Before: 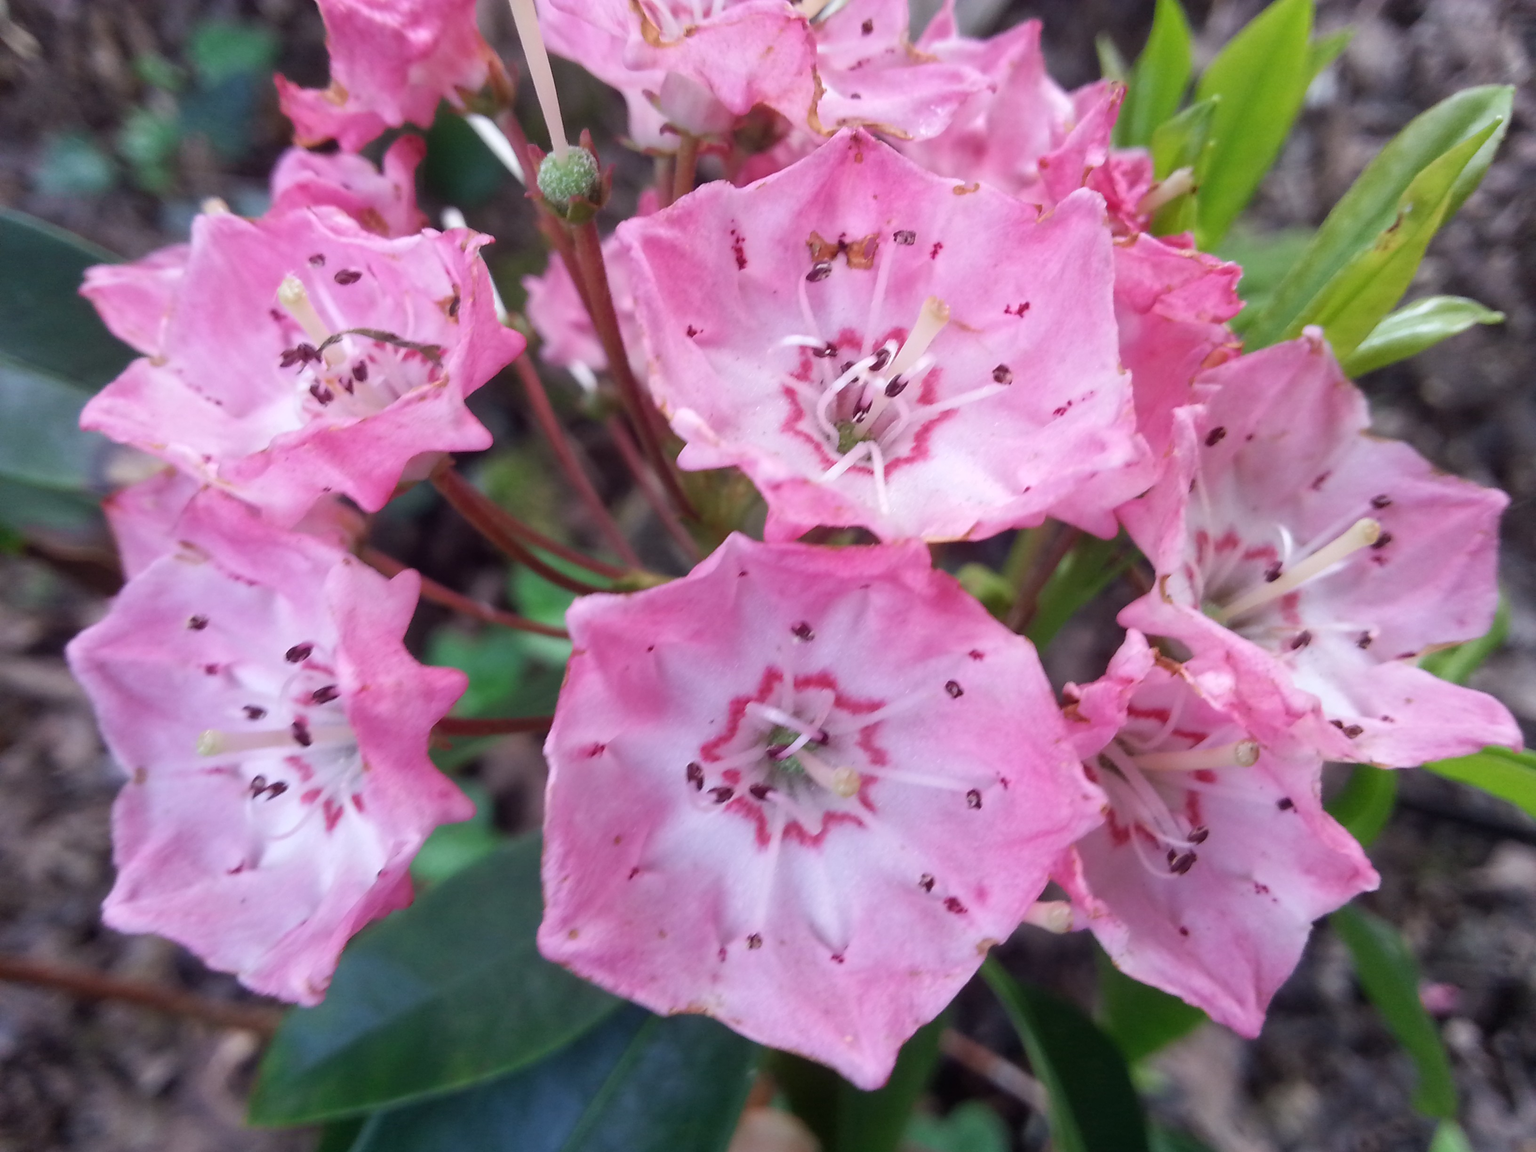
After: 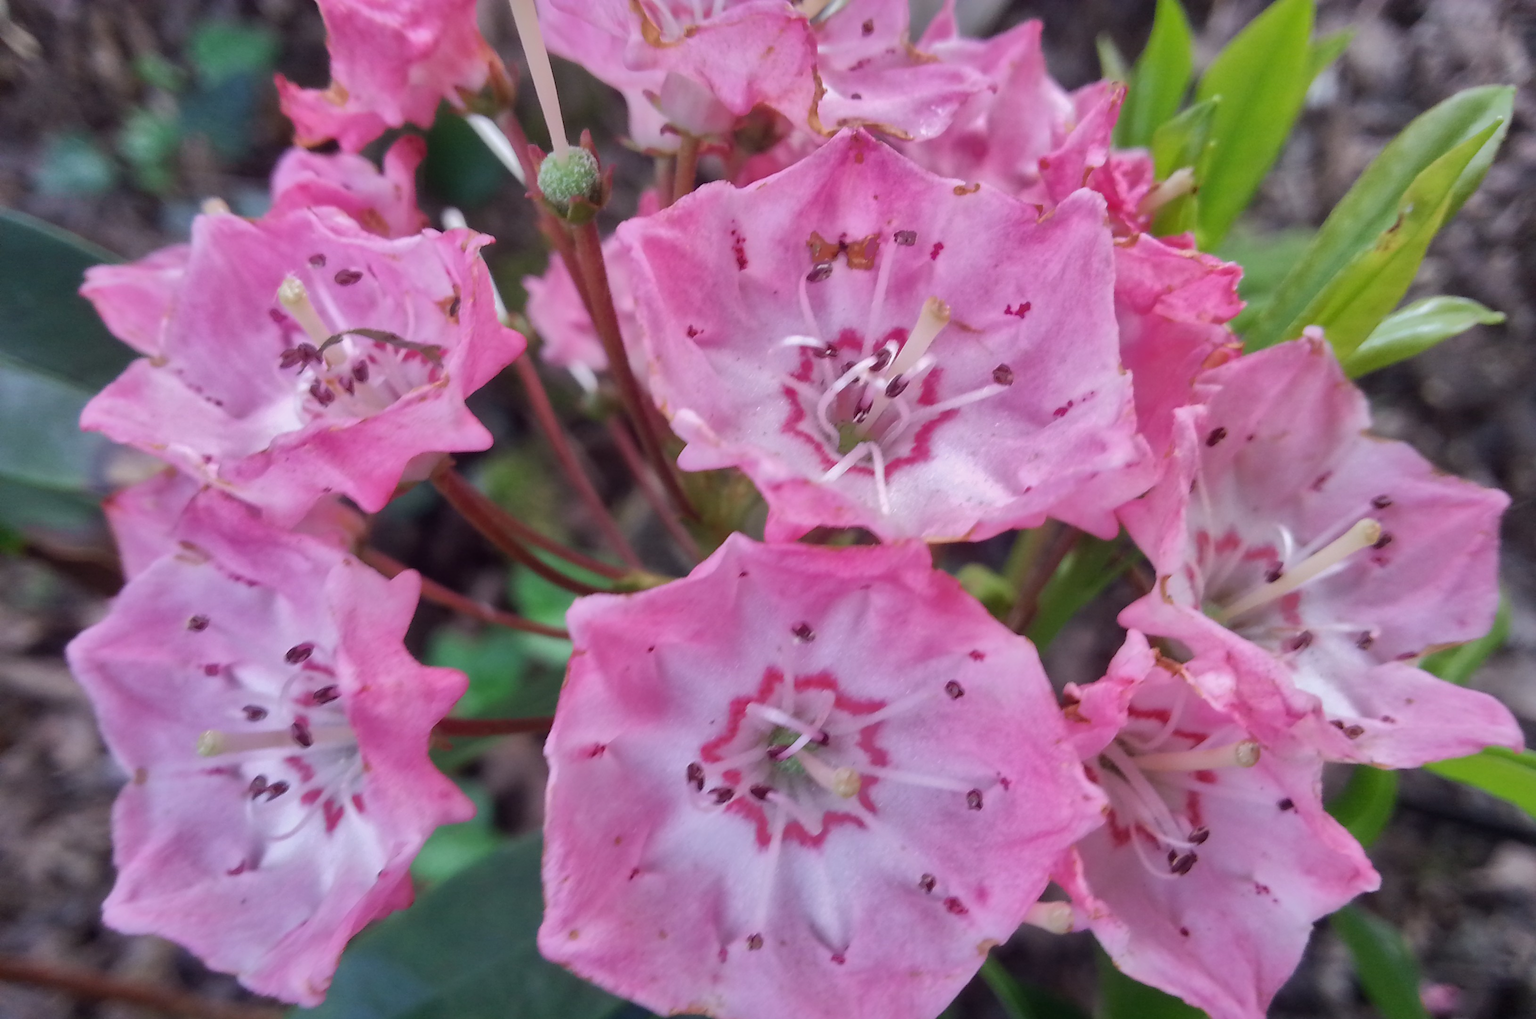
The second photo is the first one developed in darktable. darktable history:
shadows and highlights: shadows -19.91, highlights -73.15
crop and rotate: top 0%, bottom 11.49%
